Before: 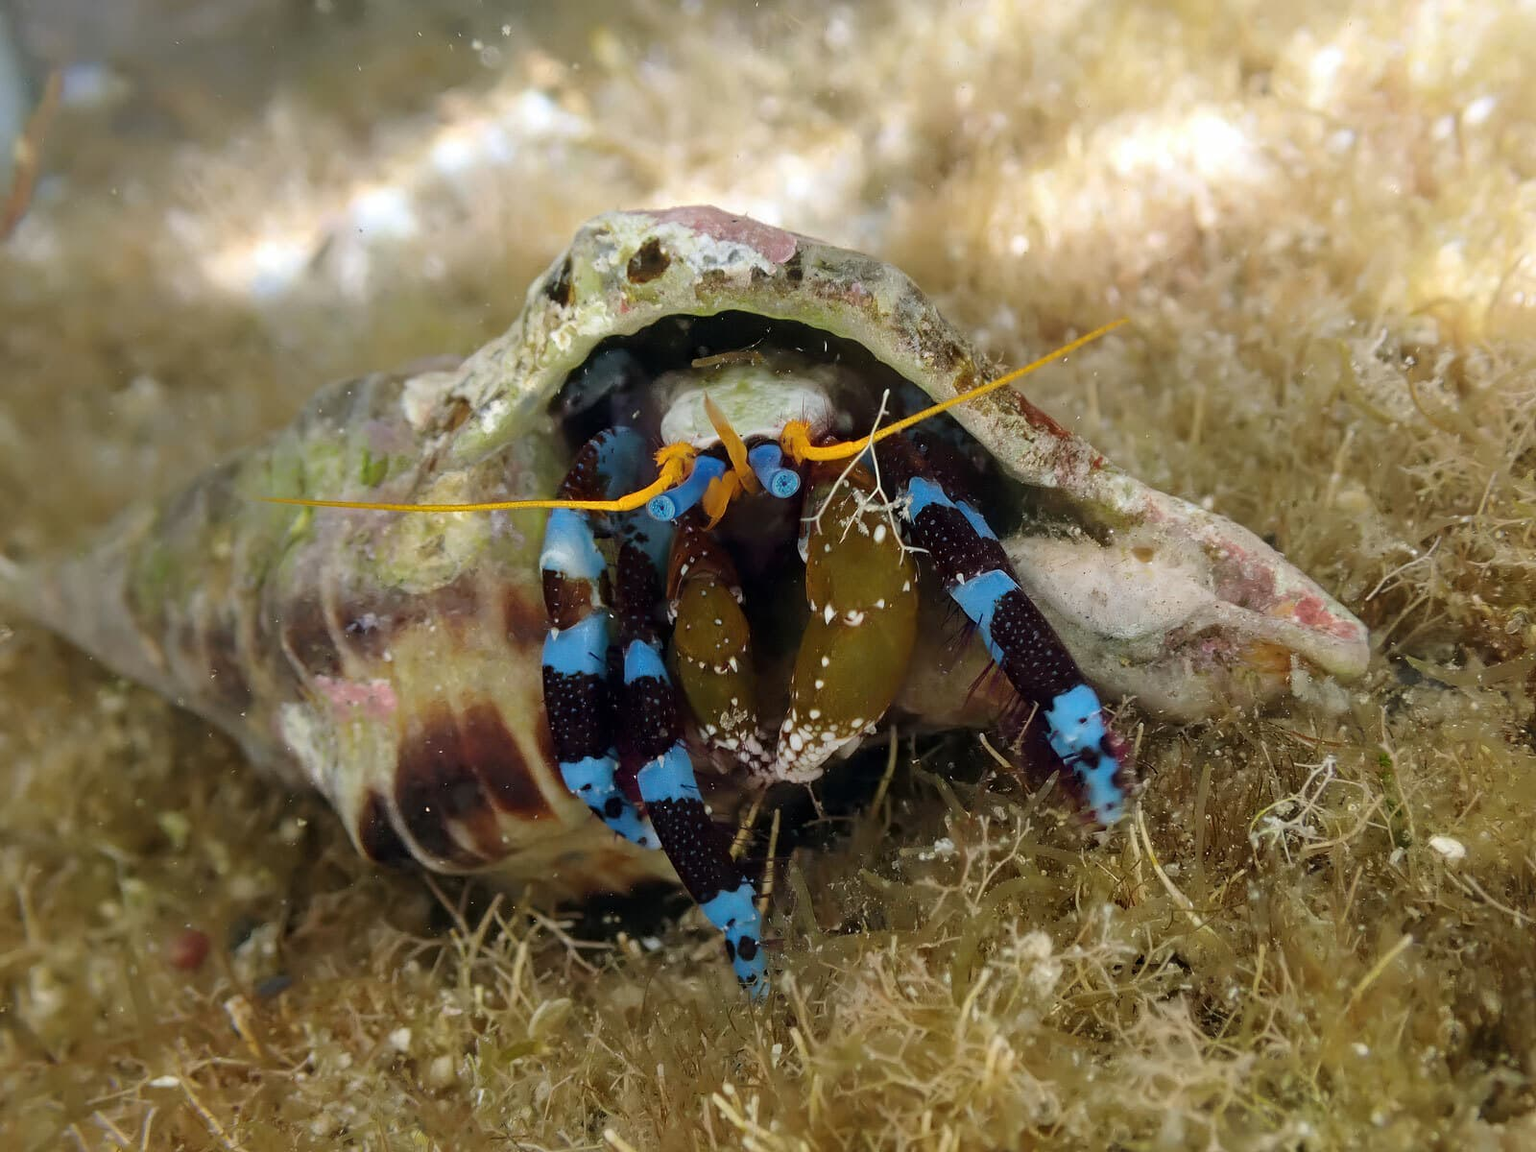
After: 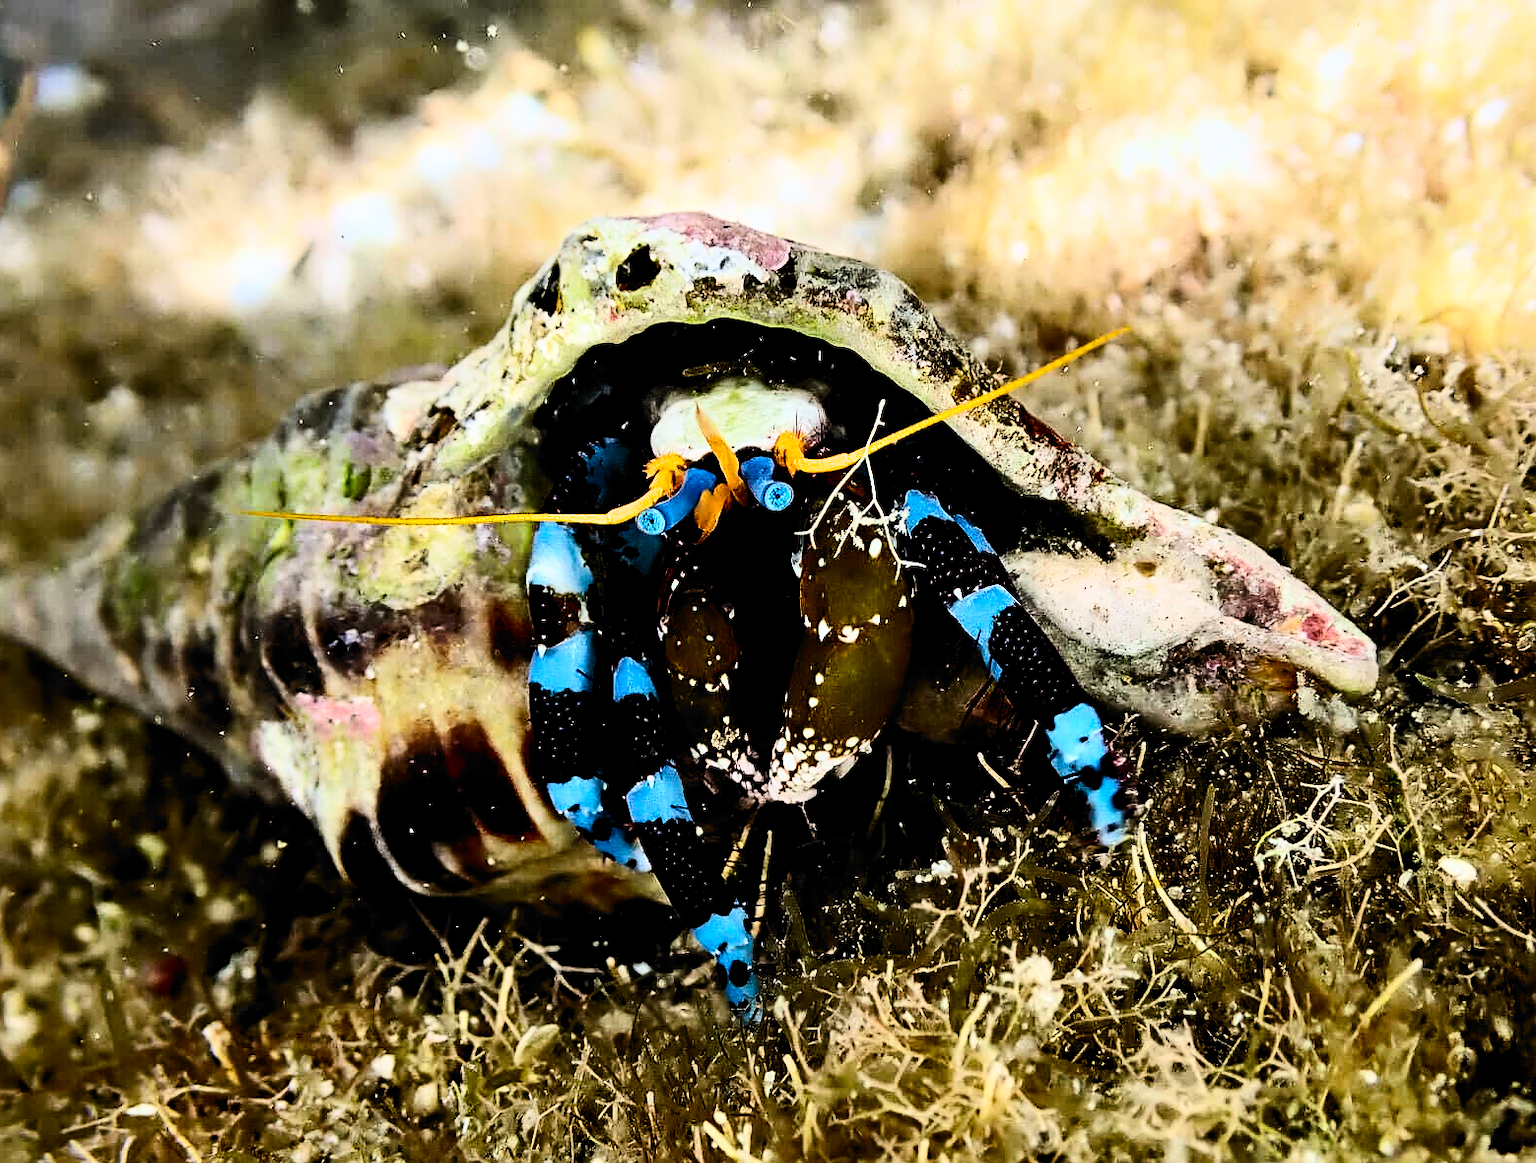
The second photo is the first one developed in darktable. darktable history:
crop and rotate: left 1.791%, right 0.742%, bottom 1.553%
contrast equalizer: octaves 7, y [[0.6 ×6], [0.55 ×6], [0 ×6], [0 ×6], [0 ×6]]
exposure: black level correction 0.01, exposure 0.017 EV, compensate exposure bias true, compensate highlight preservation false
contrast brightness saturation: contrast 0.407, brightness 0.041, saturation 0.26
sharpen: on, module defaults
filmic rgb: black relative exposure -5.12 EV, white relative exposure 3.98 EV, hardness 2.88, contrast 1.298, highlights saturation mix -31.37%, color science v6 (2022)
